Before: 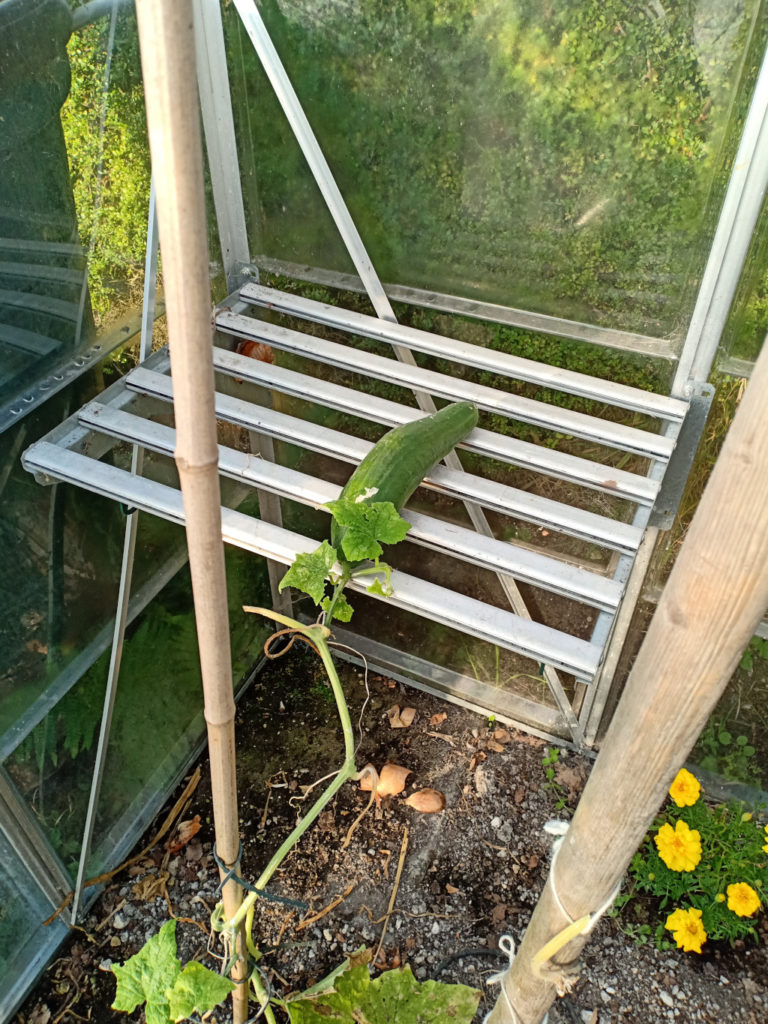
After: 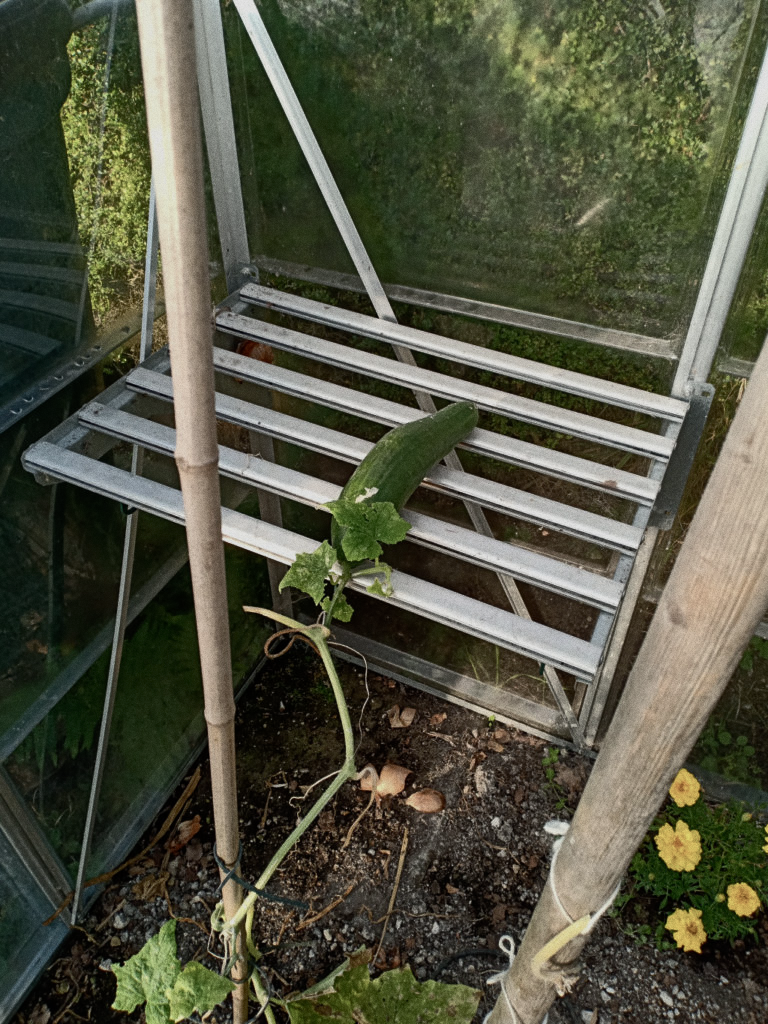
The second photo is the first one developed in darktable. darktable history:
exposure: exposure -0.492 EV, compensate highlight preservation false
grain: coarseness 0.09 ISO
color balance rgb: perceptual saturation grading › highlights -31.88%, perceptual saturation grading › mid-tones 5.8%, perceptual saturation grading › shadows 18.12%, perceptual brilliance grading › highlights 3.62%, perceptual brilliance grading › mid-tones -18.12%, perceptual brilliance grading › shadows -41.3%
